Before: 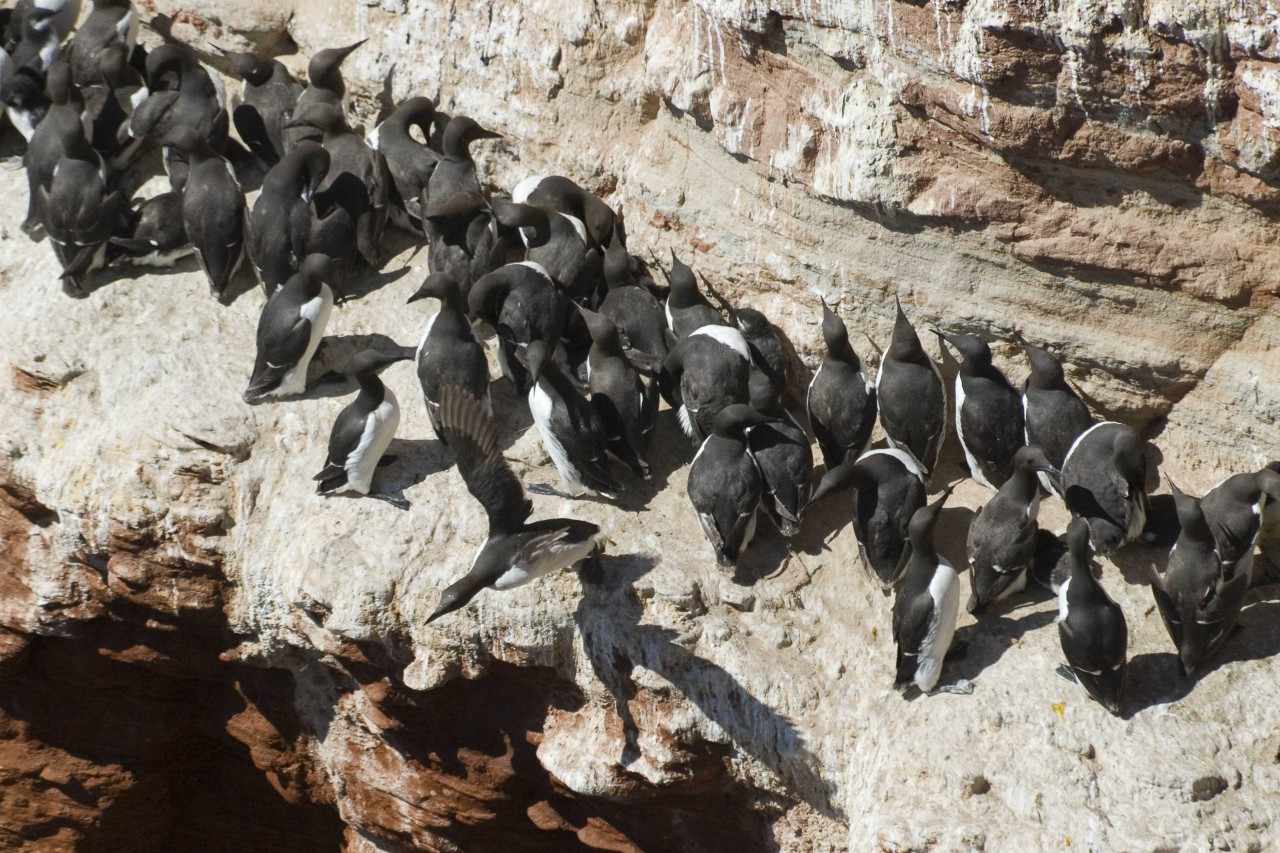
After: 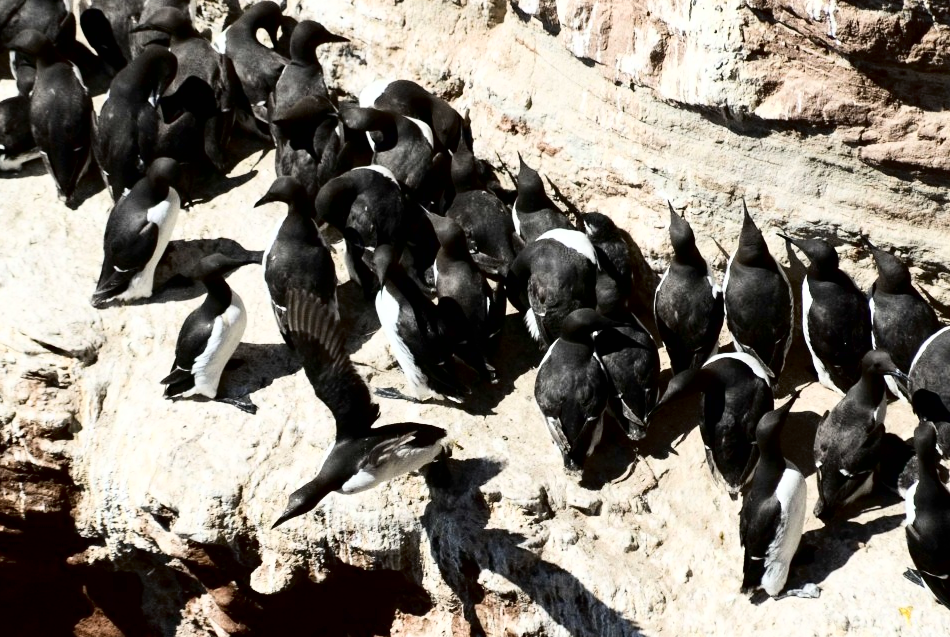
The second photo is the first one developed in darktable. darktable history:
crop and rotate: left 12.008%, top 11.411%, right 13.766%, bottom 13.857%
tone curve: curves: ch0 [(0, 0) (0.003, 0.002) (0.011, 0.002) (0.025, 0.002) (0.044, 0.002) (0.069, 0.002) (0.1, 0.003) (0.136, 0.008) (0.177, 0.03) (0.224, 0.058) (0.277, 0.139) (0.335, 0.233) (0.399, 0.363) (0.468, 0.506) (0.543, 0.649) (0.623, 0.781) (0.709, 0.88) (0.801, 0.956) (0.898, 0.994) (1, 1)], color space Lab, independent channels, preserve colors none
